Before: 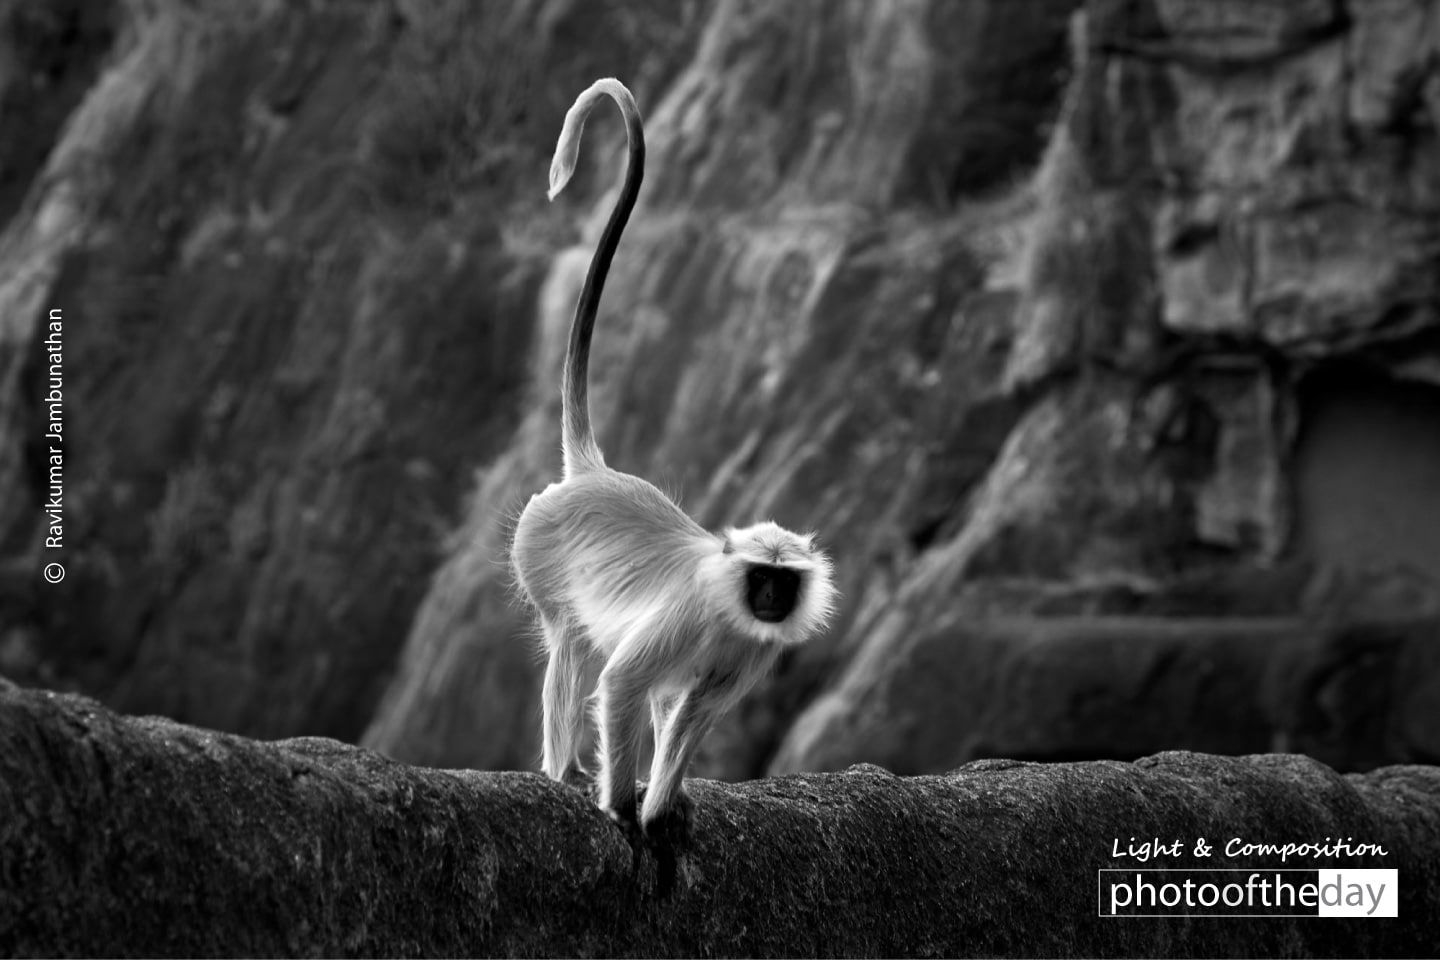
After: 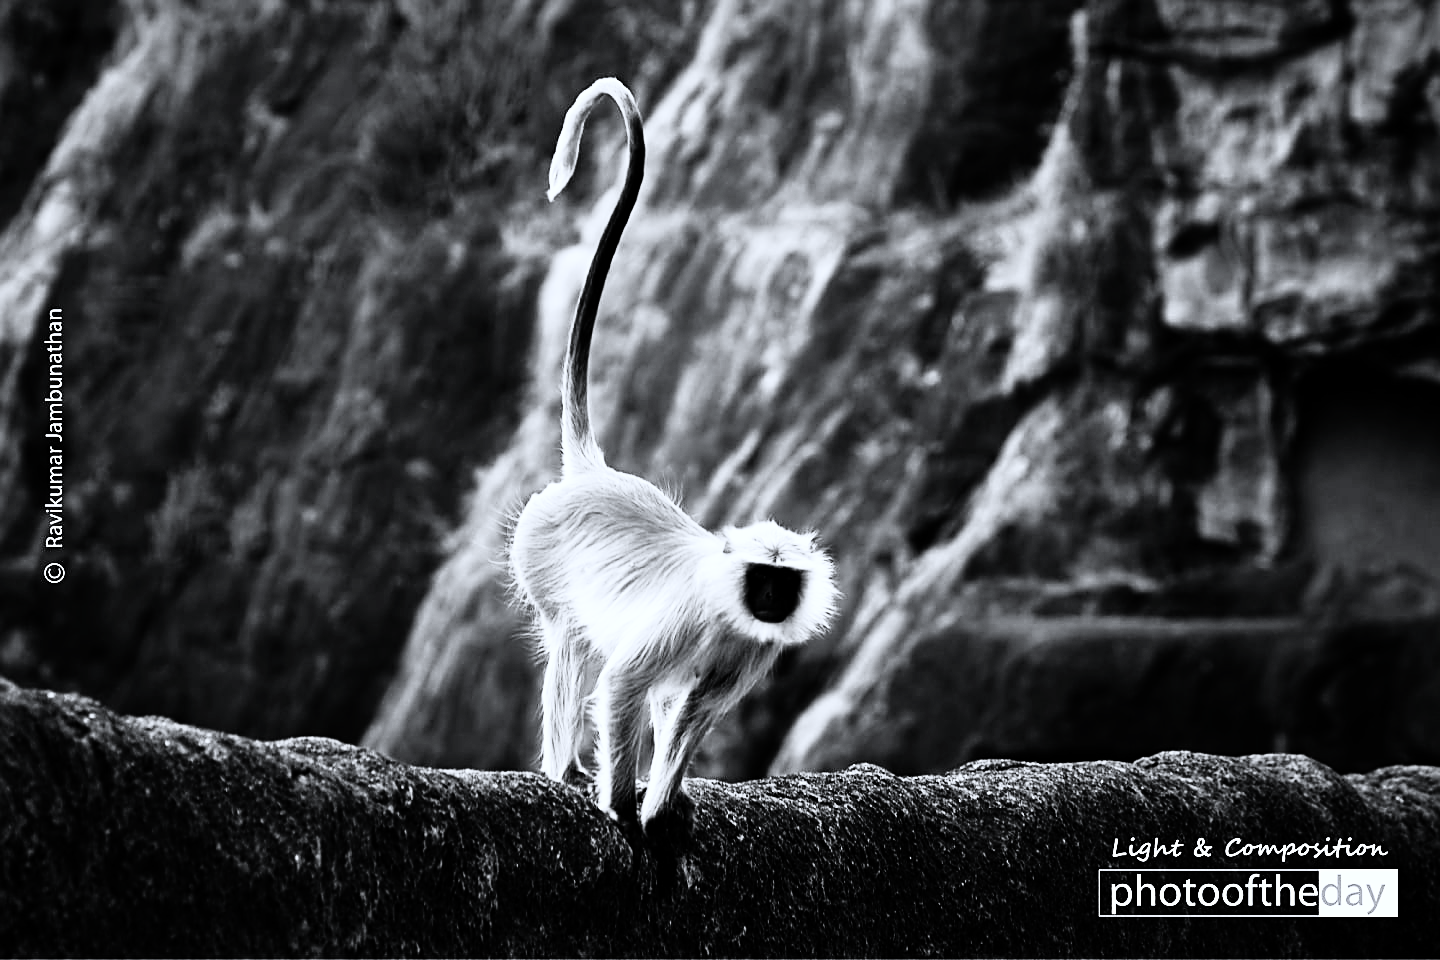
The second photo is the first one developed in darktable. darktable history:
white balance: red 0.974, blue 1.044
rgb curve: curves: ch0 [(0, 0) (0.21, 0.15) (0.24, 0.21) (0.5, 0.75) (0.75, 0.96) (0.89, 0.99) (1, 1)]; ch1 [(0, 0.02) (0.21, 0.13) (0.25, 0.2) (0.5, 0.67) (0.75, 0.9) (0.89, 0.97) (1, 1)]; ch2 [(0, 0.02) (0.21, 0.13) (0.25, 0.2) (0.5, 0.67) (0.75, 0.9) (0.89, 0.97) (1, 1)], compensate middle gray true
sharpen: on, module defaults
